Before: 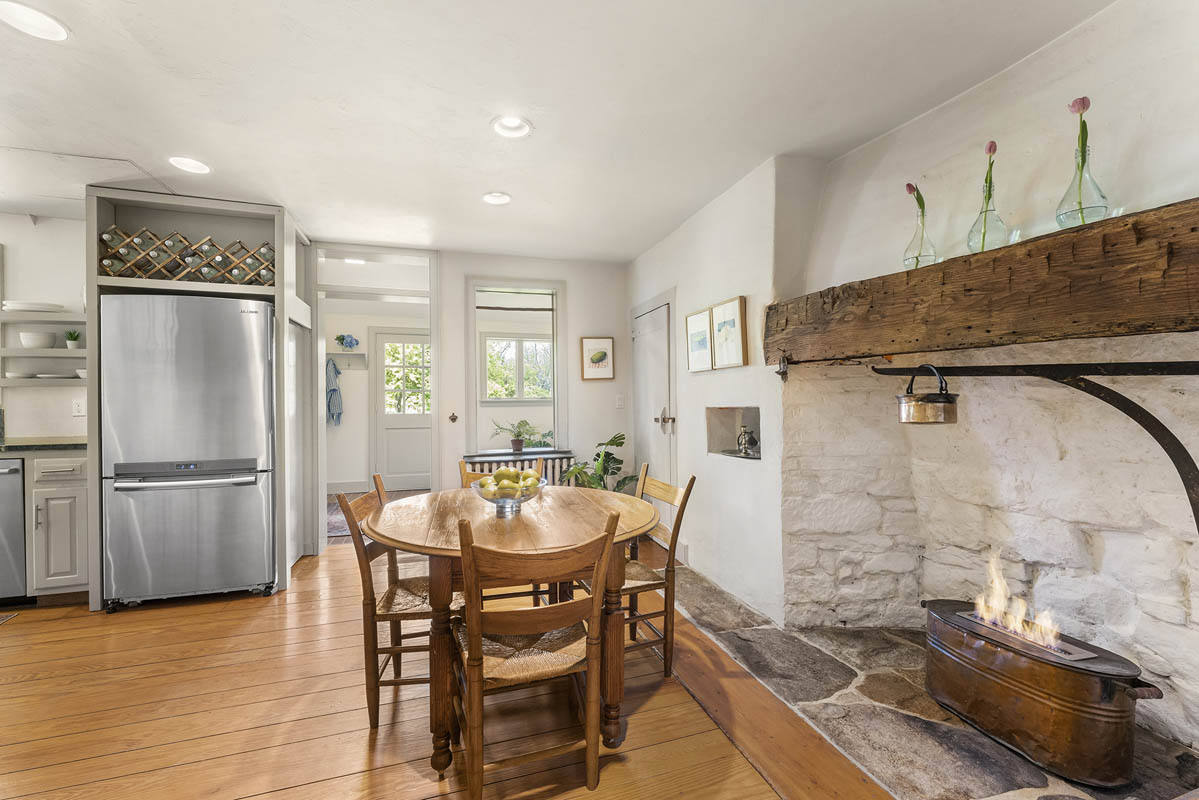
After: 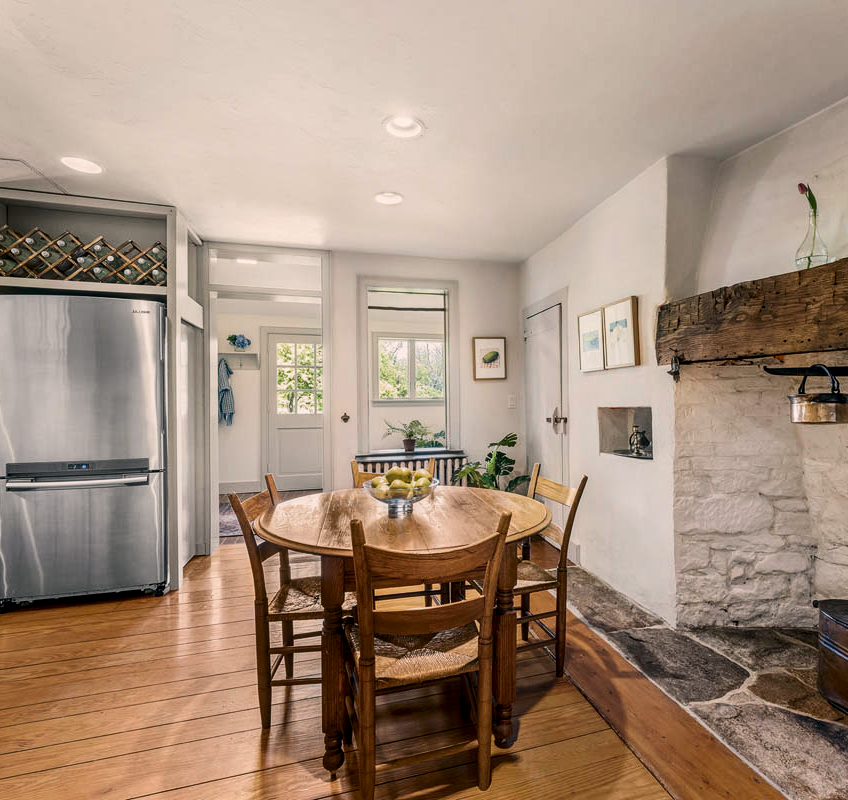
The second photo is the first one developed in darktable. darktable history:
color correction: highlights a* 5.38, highlights b* 5.3, shadows a* -4.26, shadows b* -5.11
contrast brightness saturation: contrast 0.22
local contrast: on, module defaults
crop and rotate: left 9.061%, right 20.142%
exposure: exposure -0.462 EV, compensate highlight preservation false
